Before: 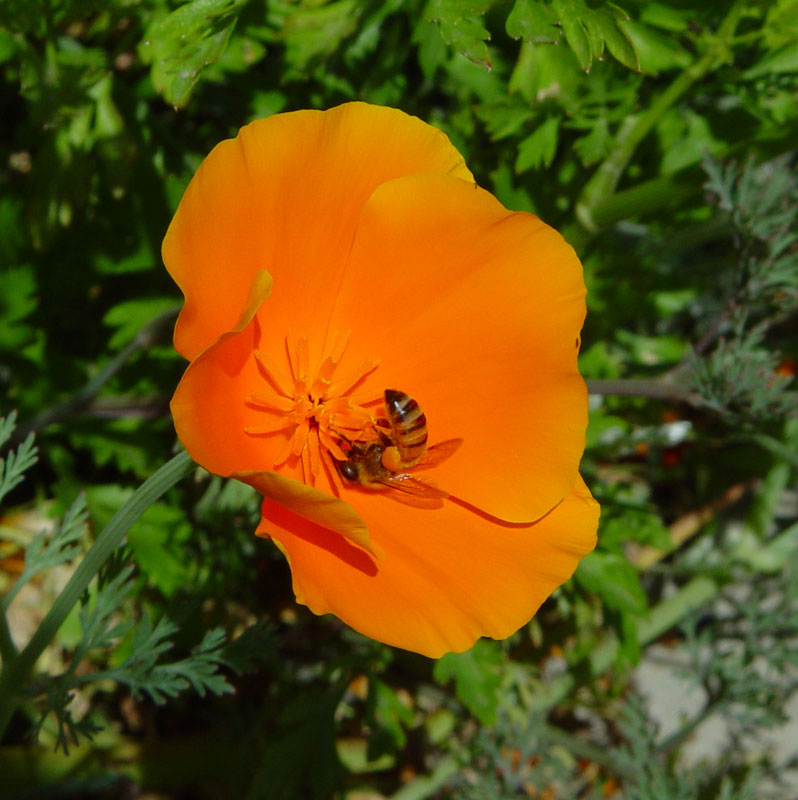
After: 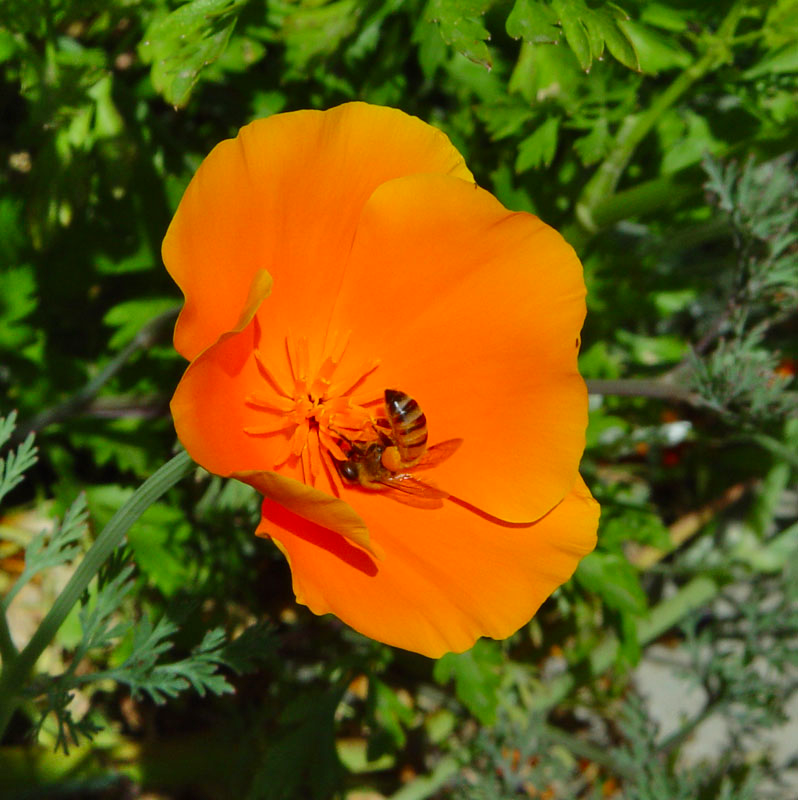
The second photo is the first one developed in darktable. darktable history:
contrast brightness saturation: contrast 0.1, brightness 0.03, saturation 0.09
shadows and highlights: low approximation 0.01, soften with gaussian
